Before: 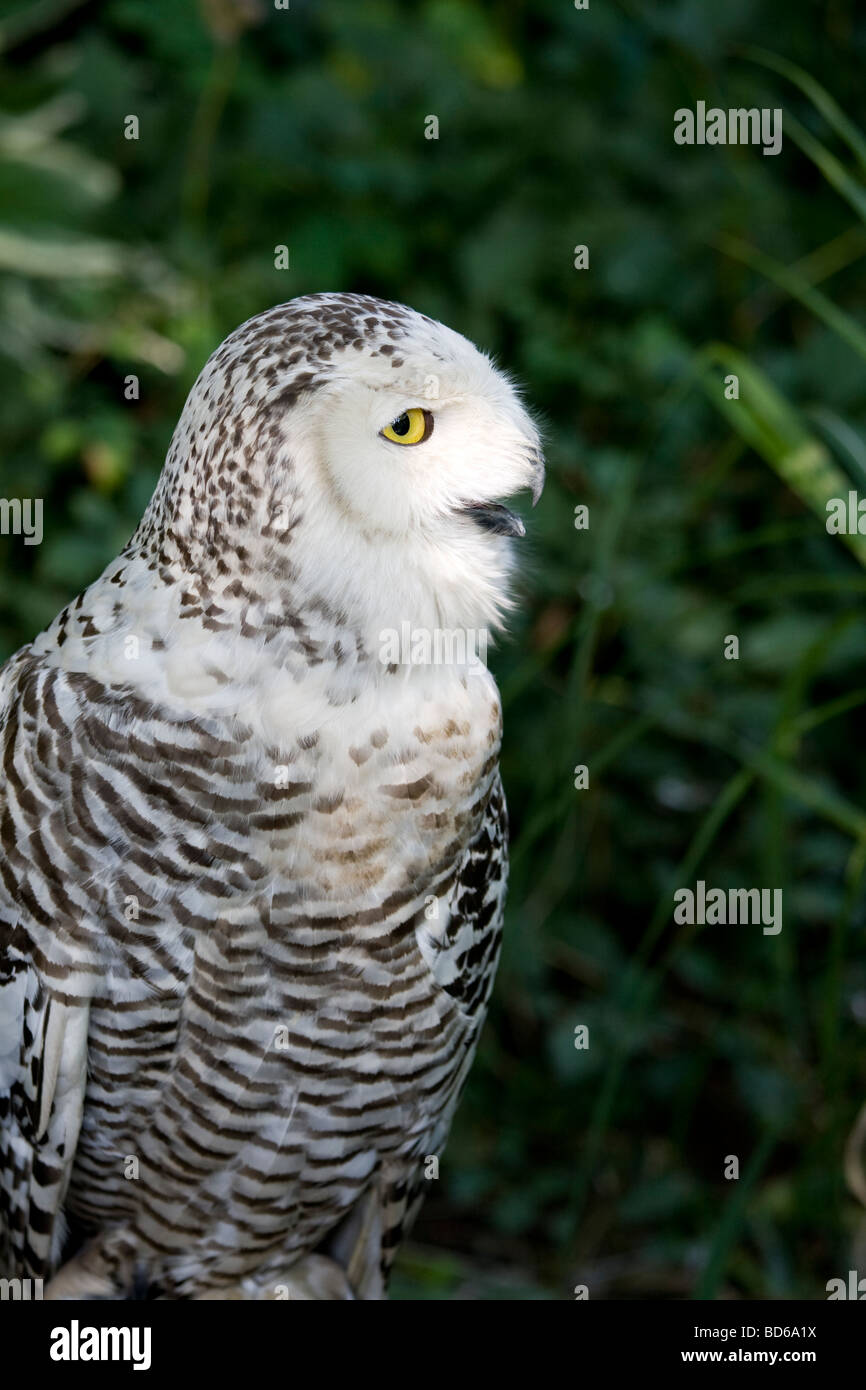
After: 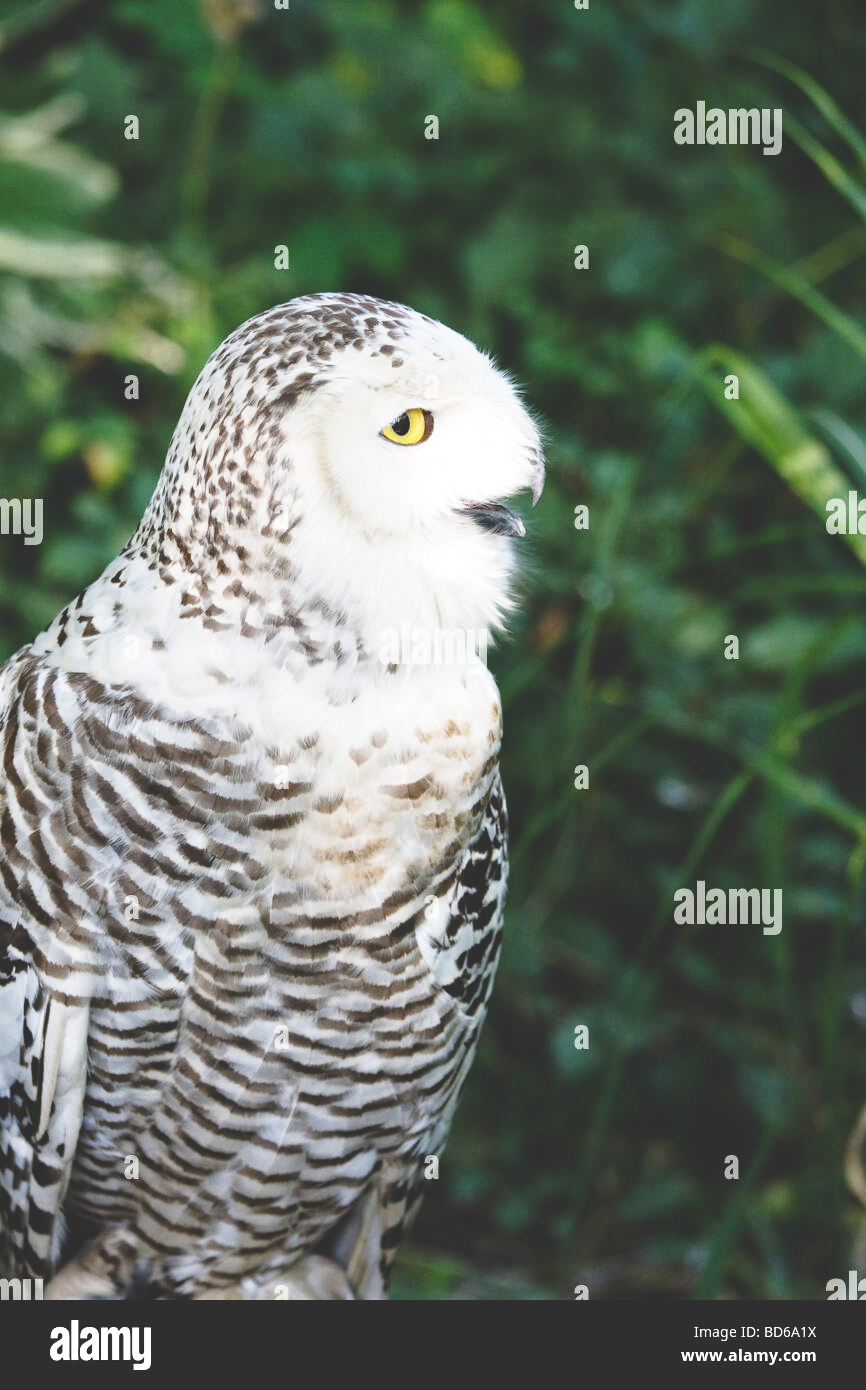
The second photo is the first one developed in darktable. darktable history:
exposure: black level correction -0.031, compensate highlight preservation false
base curve: curves: ch0 [(0, 0) (0.036, 0.037) (0.121, 0.228) (0.46, 0.76) (0.859, 0.983) (1, 1)], preserve colors none
